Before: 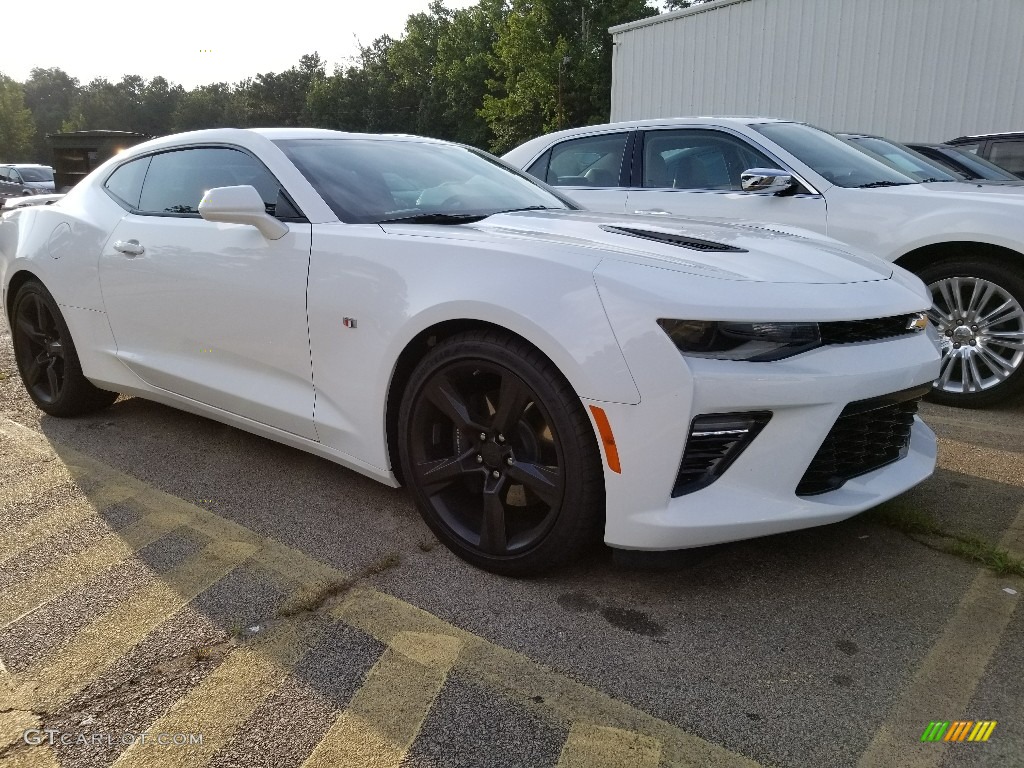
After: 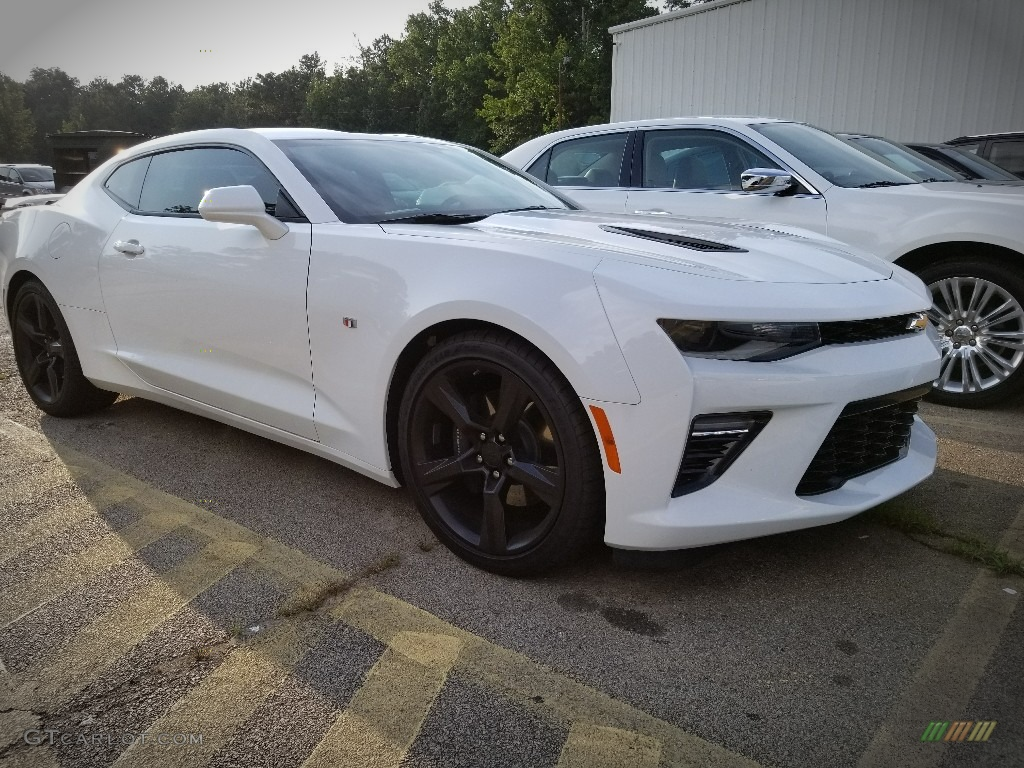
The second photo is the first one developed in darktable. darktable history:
vignetting: brightness -0.702, automatic ratio true
